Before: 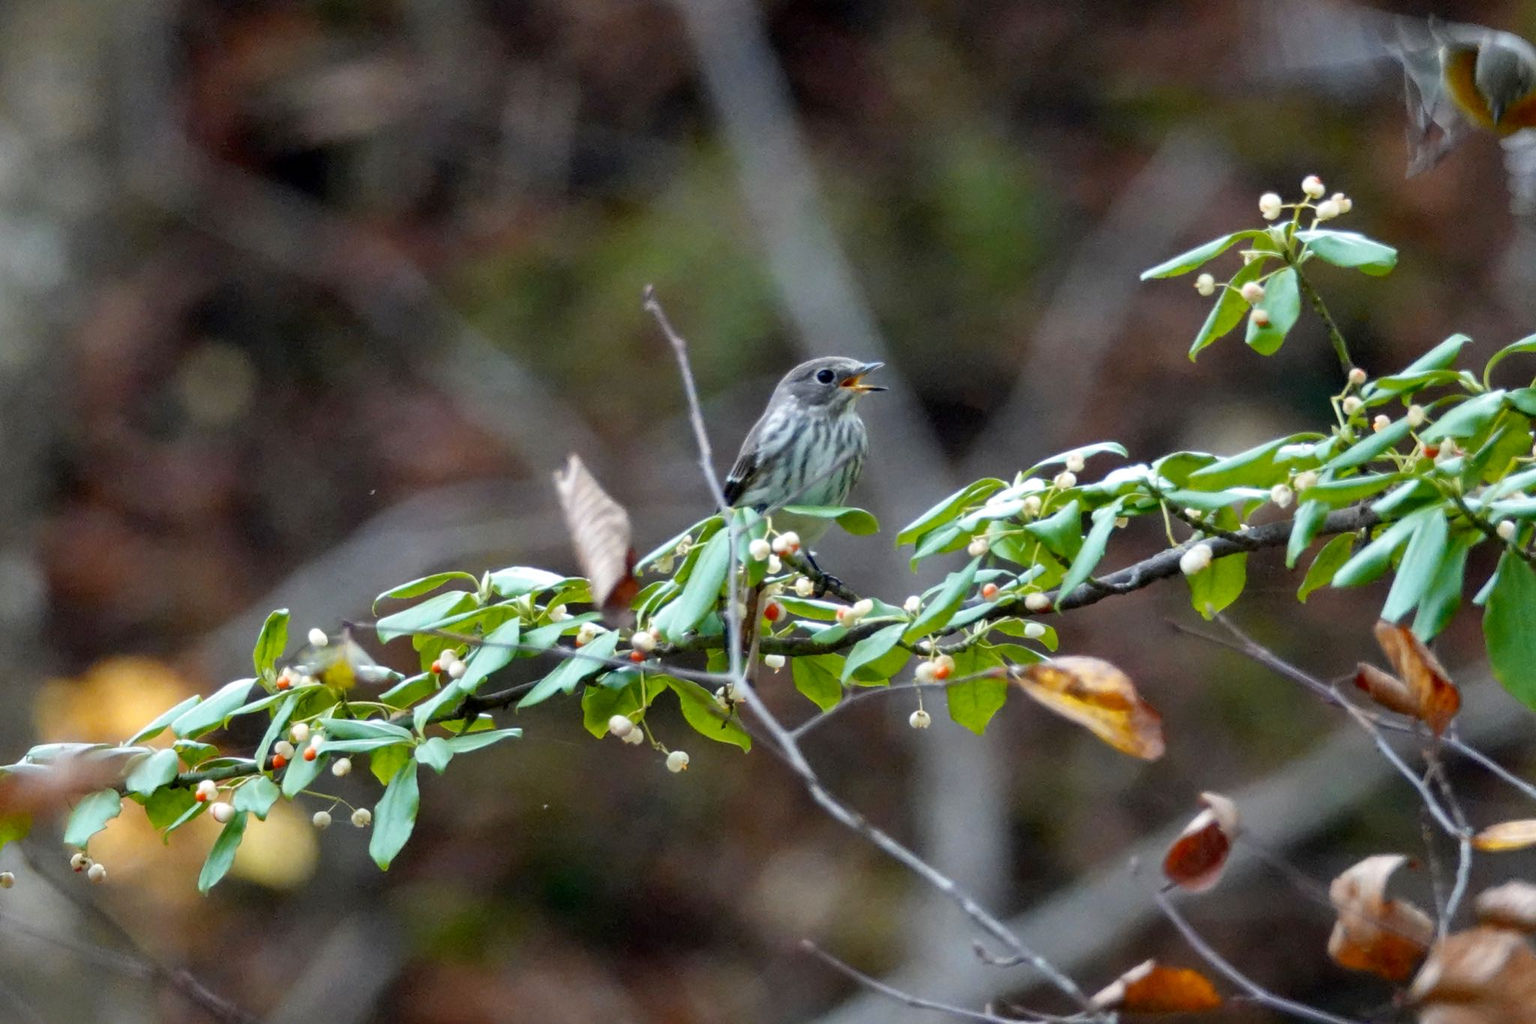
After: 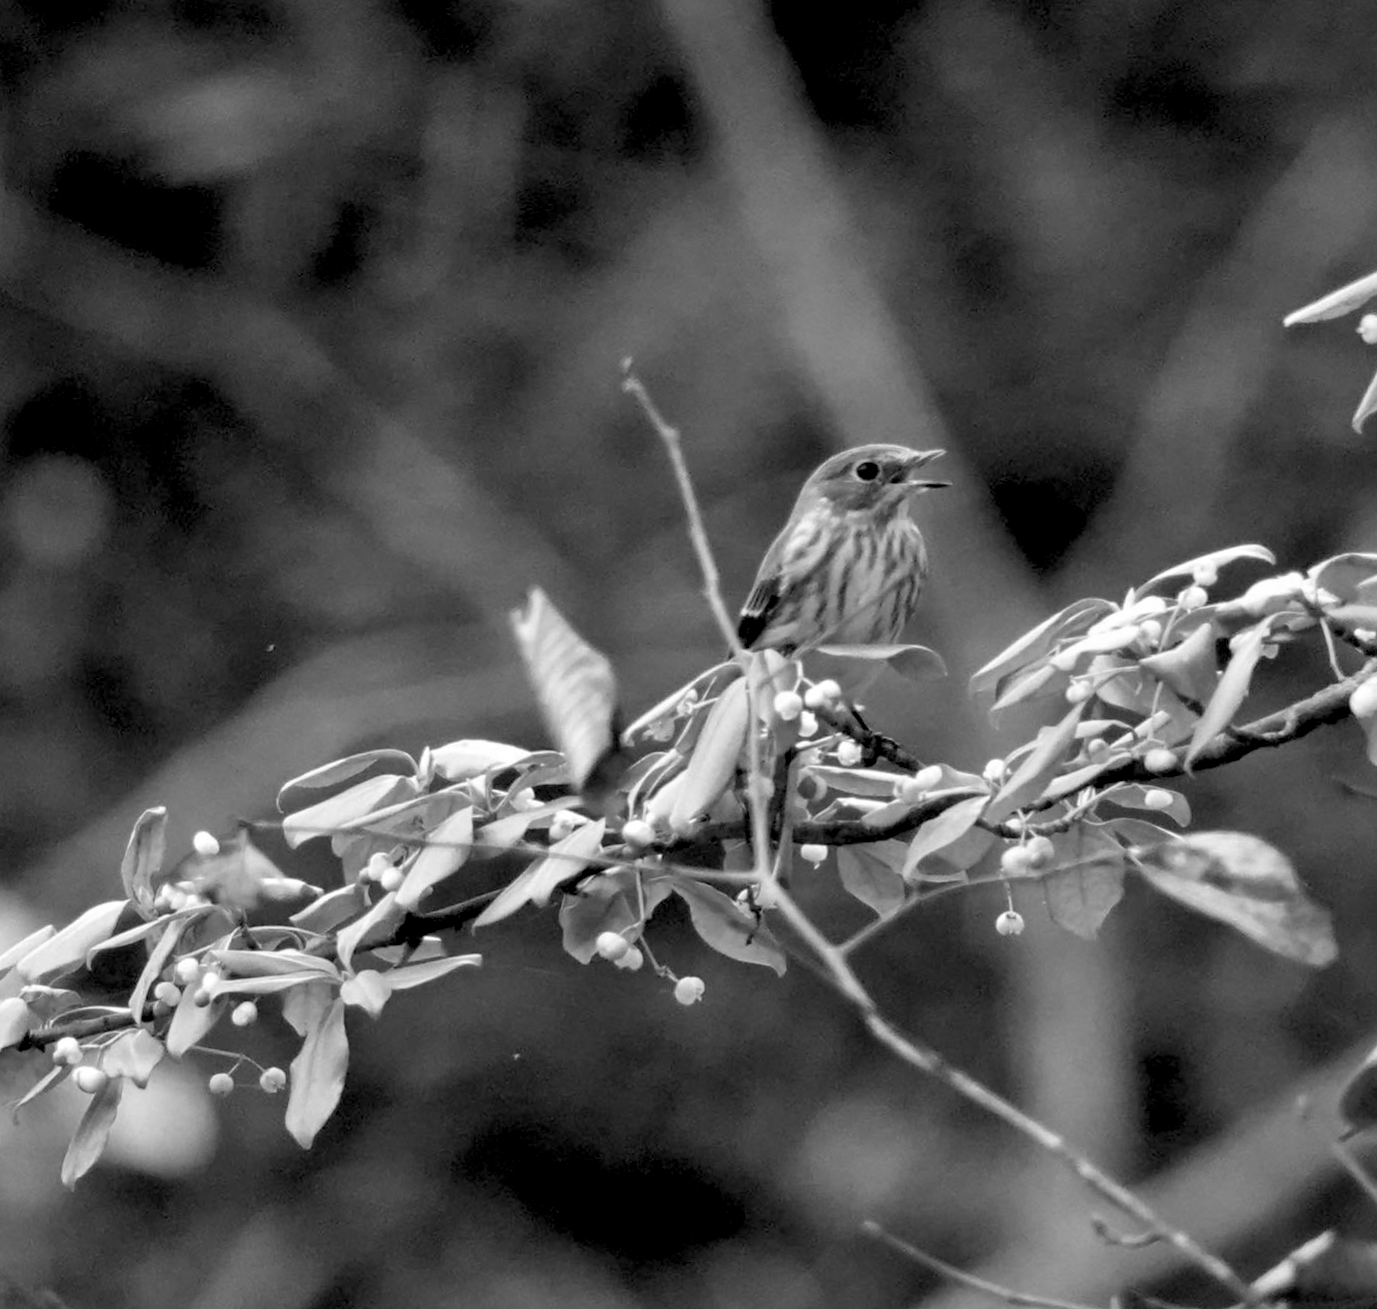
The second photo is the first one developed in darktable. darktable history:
rgb levels: levels [[0.01, 0.419, 0.839], [0, 0.5, 1], [0, 0.5, 1]]
white balance: red 0.926, green 1.003, blue 1.133
rotate and perspective: rotation -2.12°, lens shift (vertical) 0.009, lens shift (horizontal) -0.008, automatic cropping original format, crop left 0.036, crop right 0.964, crop top 0.05, crop bottom 0.959
monochrome: a 73.58, b 64.21
crop and rotate: left 9.061%, right 20.142%
